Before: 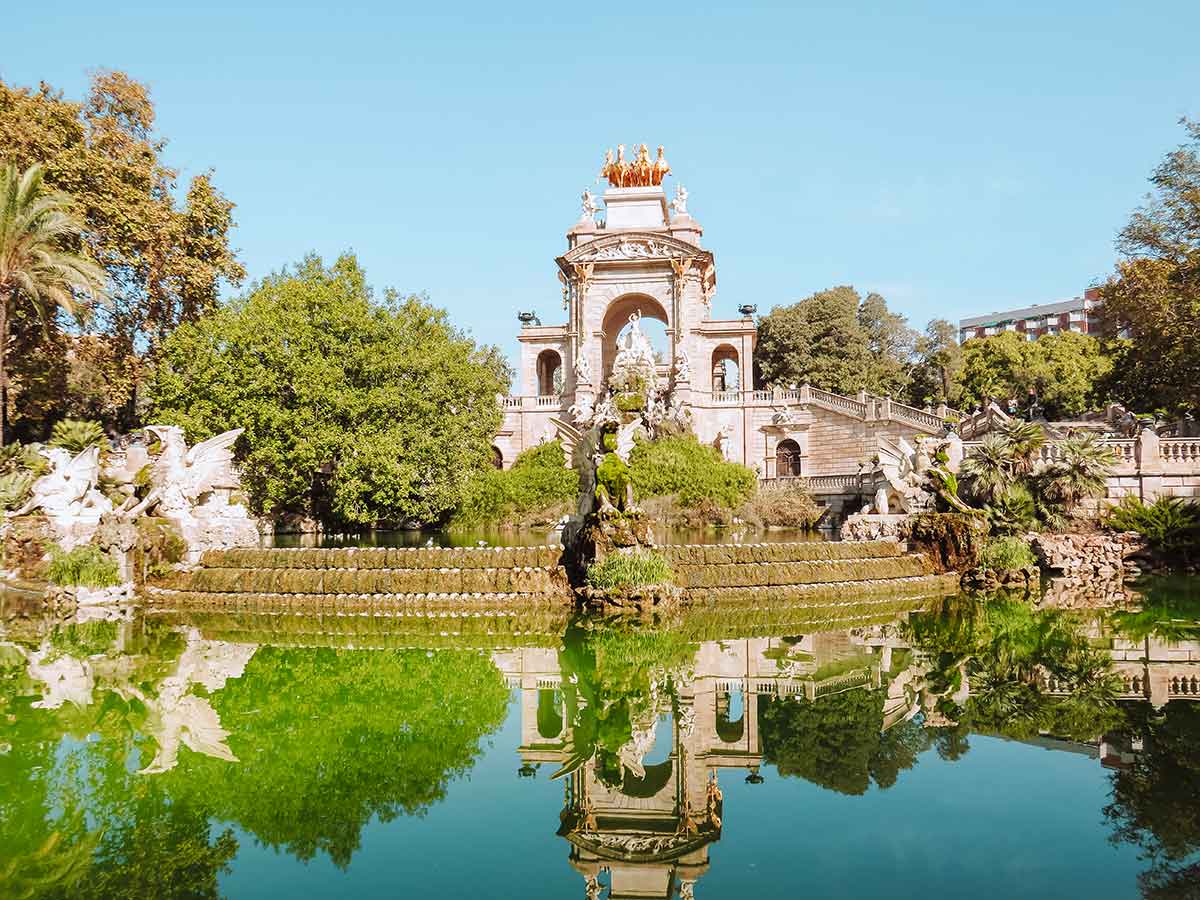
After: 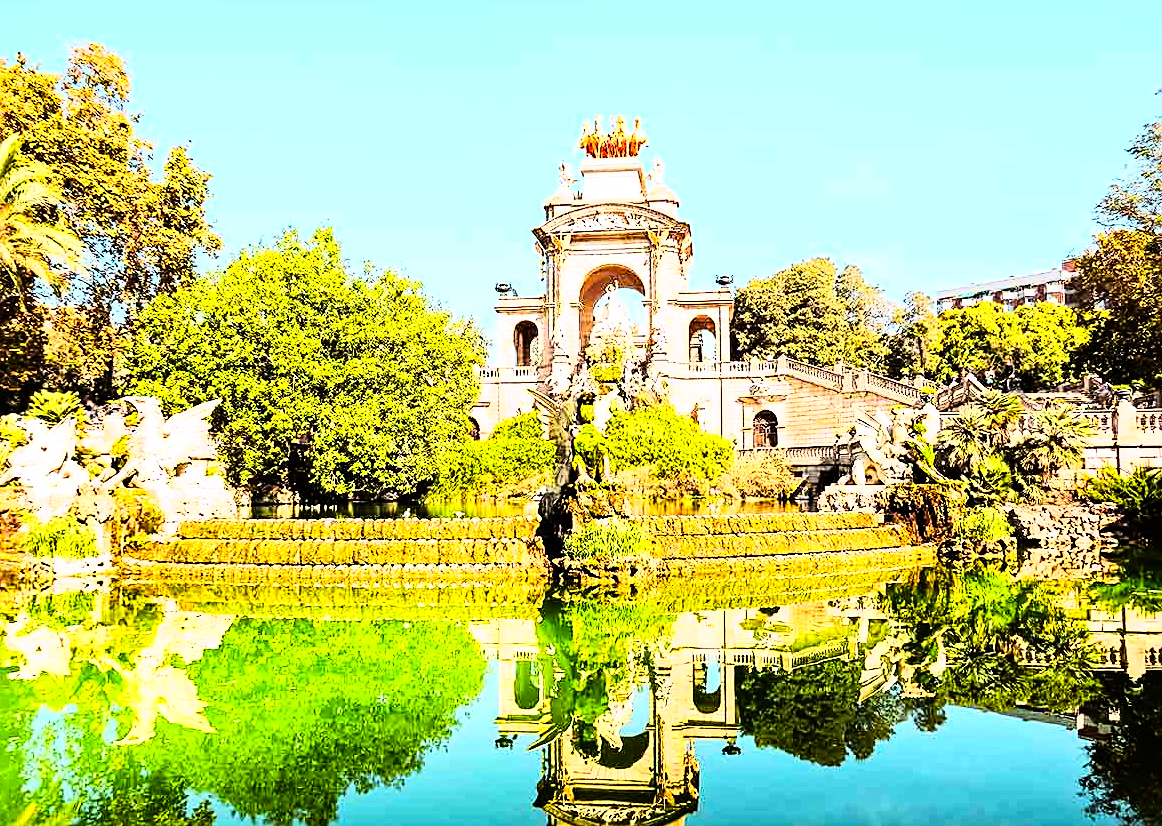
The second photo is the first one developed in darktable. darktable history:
sharpen: on, module defaults
crop: left 1.964%, top 3.251%, right 1.122%, bottom 4.933%
color zones: curves: ch0 [(0.224, 0.526) (0.75, 0.5)]; ch1 [(0.055, 0.526) (0.224, 0.761) (0.377, 0.526) (0.75, 0.5)]
exposure: black level correction 0.001, compensate highlight preservation false
rgb curve: curves: ch0 [(0, 0) (0.21, 0.15) (0.24, 0.21) (0.5, 0.75) (0.75, 0.96) (0.89, 0.99) (1, 1)]; ch1 [(0, 0.02) (0.21, 0.13) (0.25, 0.2) (0.5, 0.67) (0.75, 0.9) (0.89, 0.97) (1, 1)]; ch2 [(0, 0.02) (0.21, 0.13) (0.25, 0.2) (0.5, 0.67) (0.75, 0.9) (0.89, 0.97) (1, 1)], compensate middle gray true
haze removal: compatibility mode true, adaptive false
color balance: contrast 10%
